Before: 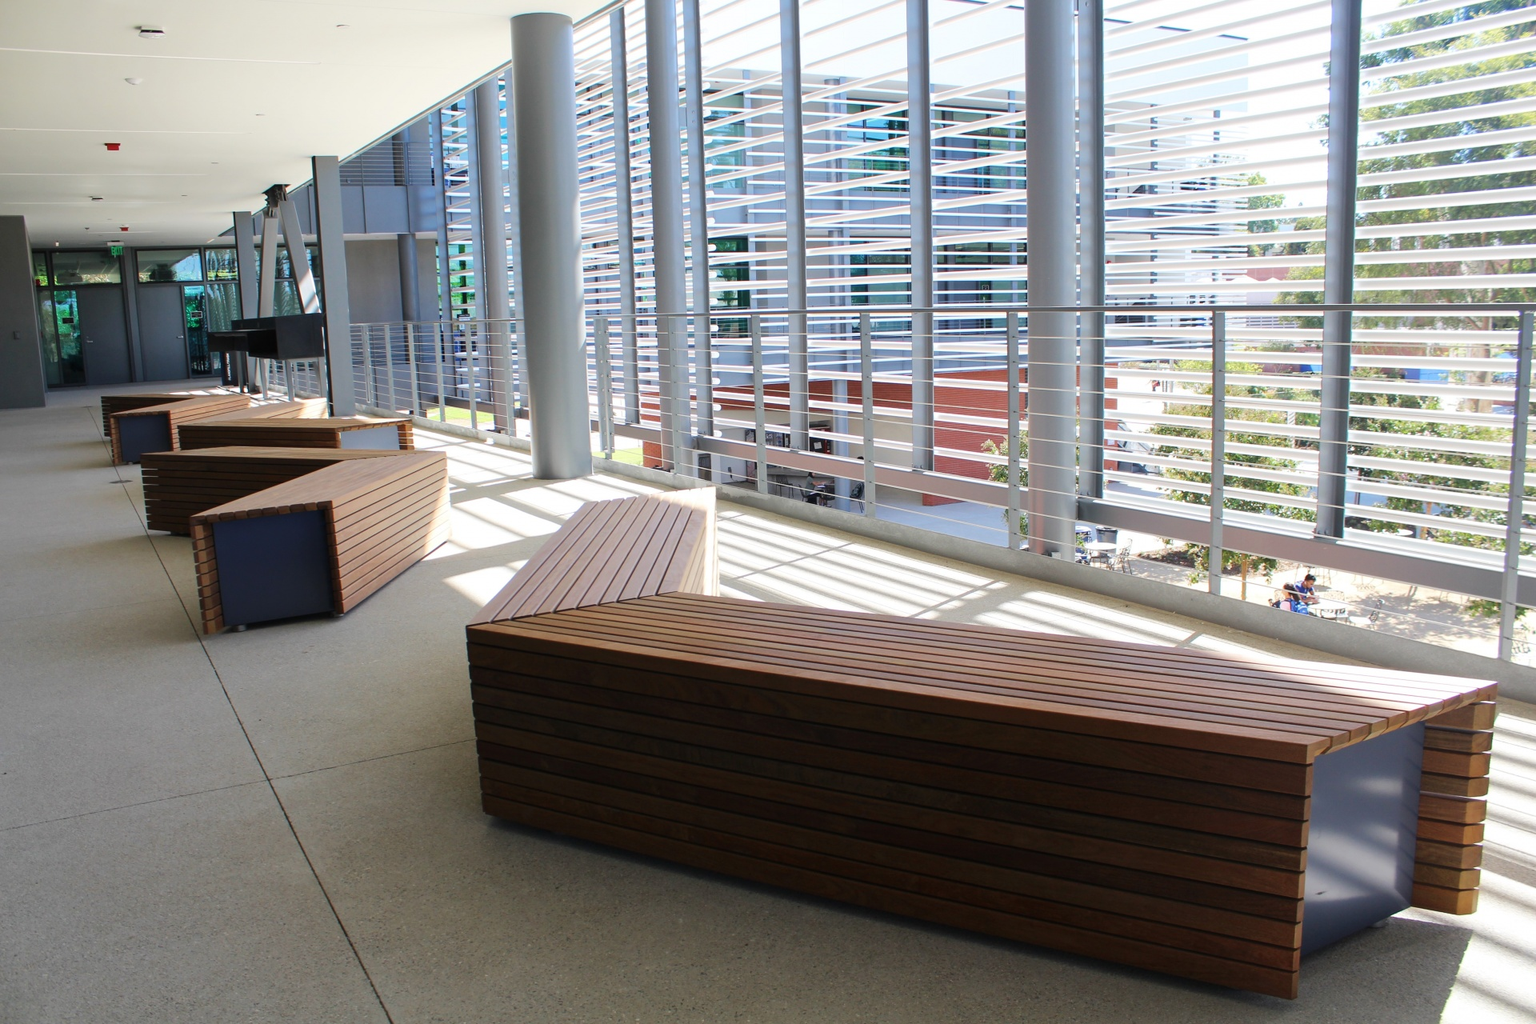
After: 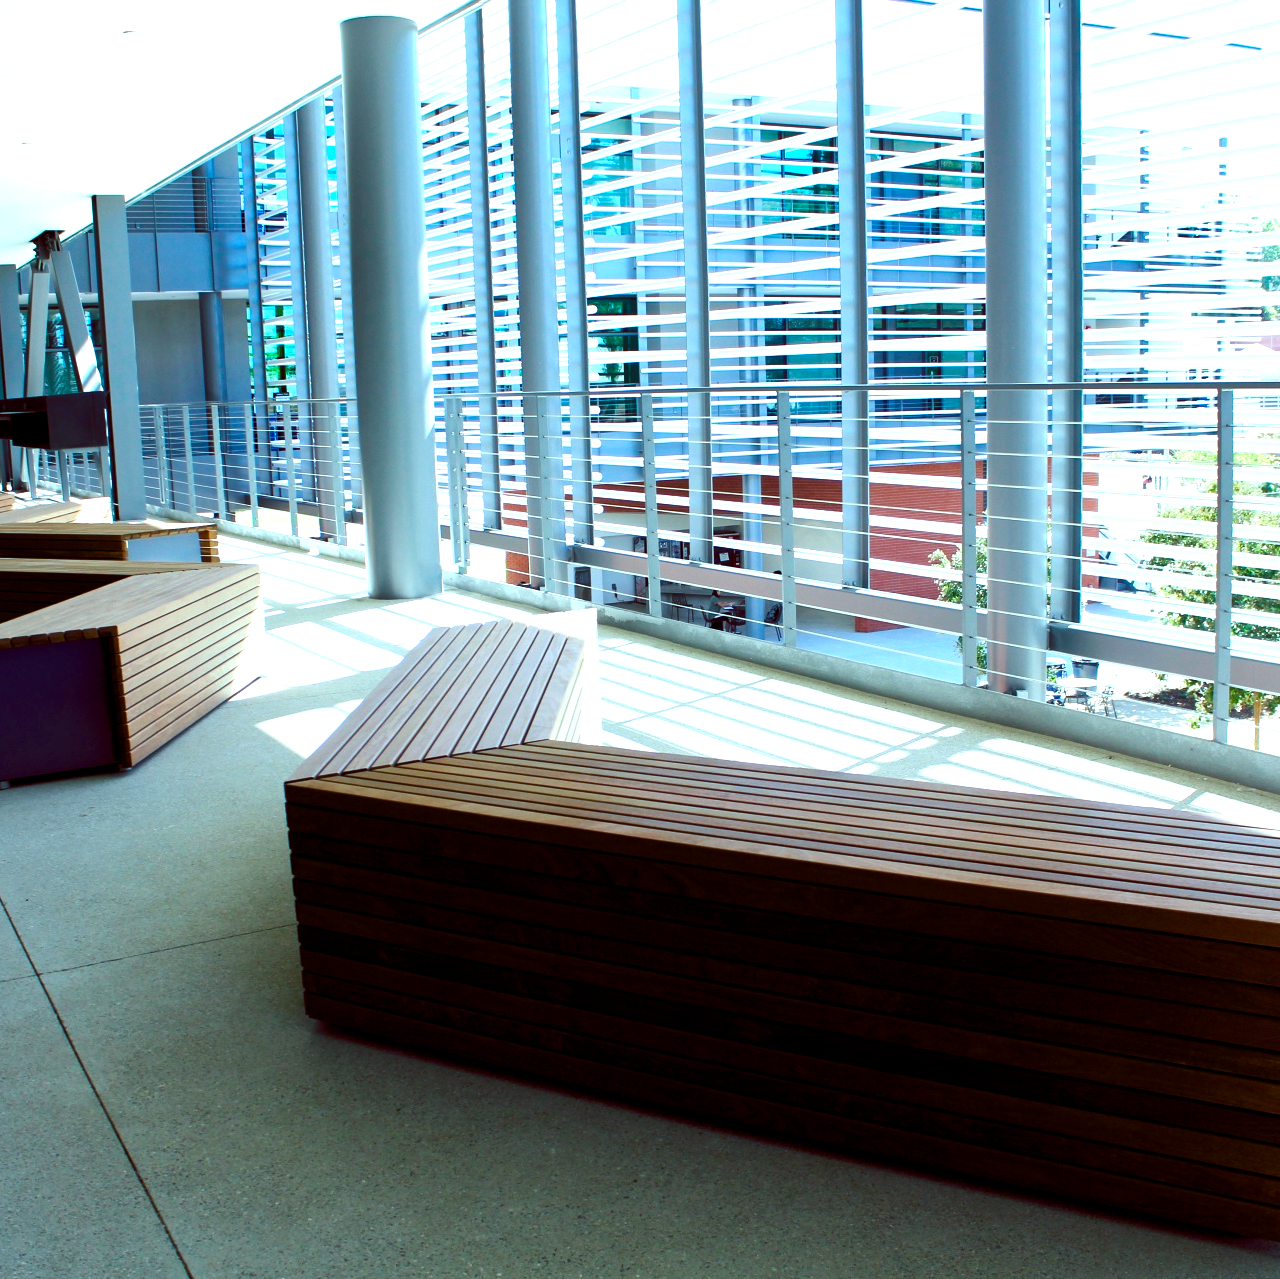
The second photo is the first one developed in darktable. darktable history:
crop and rotate: left 15.546%, right 17.787%
color balance rgb: shadows lift › luminance -7.7%, shadows lift › chroma 2.13%, shadows lift › hue 200.79°, power › luminance -7.77%, power › chroma 2.27%, power › hue 220.69°, highlights gain › luminance 15.15%, highlights gain › chroma 4%, highlights gain › hue 209.35°, global offset › luminance -0.21%, global offset › chroma 0.27%, perceptual saturation grading › global saturation 24.42%, perceptual saturation grading › highlights -24.42%, perceptual saturation grading › mid-tones 24.42%, perceptual saturation grading › shadows 40%, perceptual brilliance grading › global brilliance -5%, perceptual brilliance grading › highlights 24.42%, perceptual brilliance grading › mid-tones 7%, perceptual brilliance grading › shadows -5%
